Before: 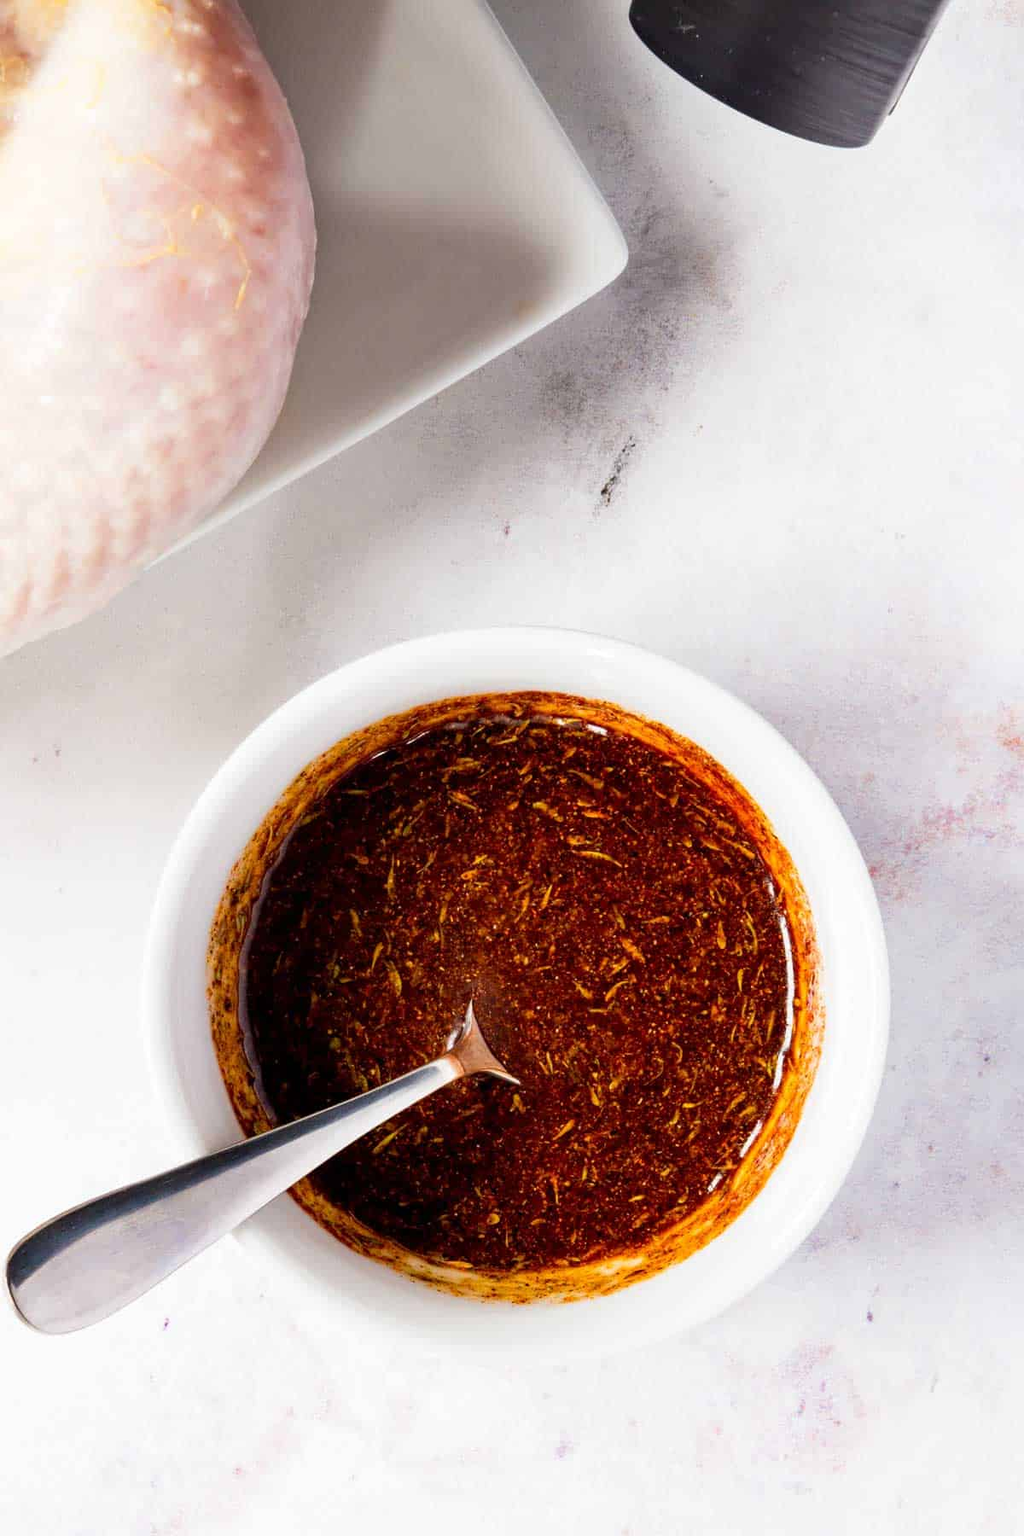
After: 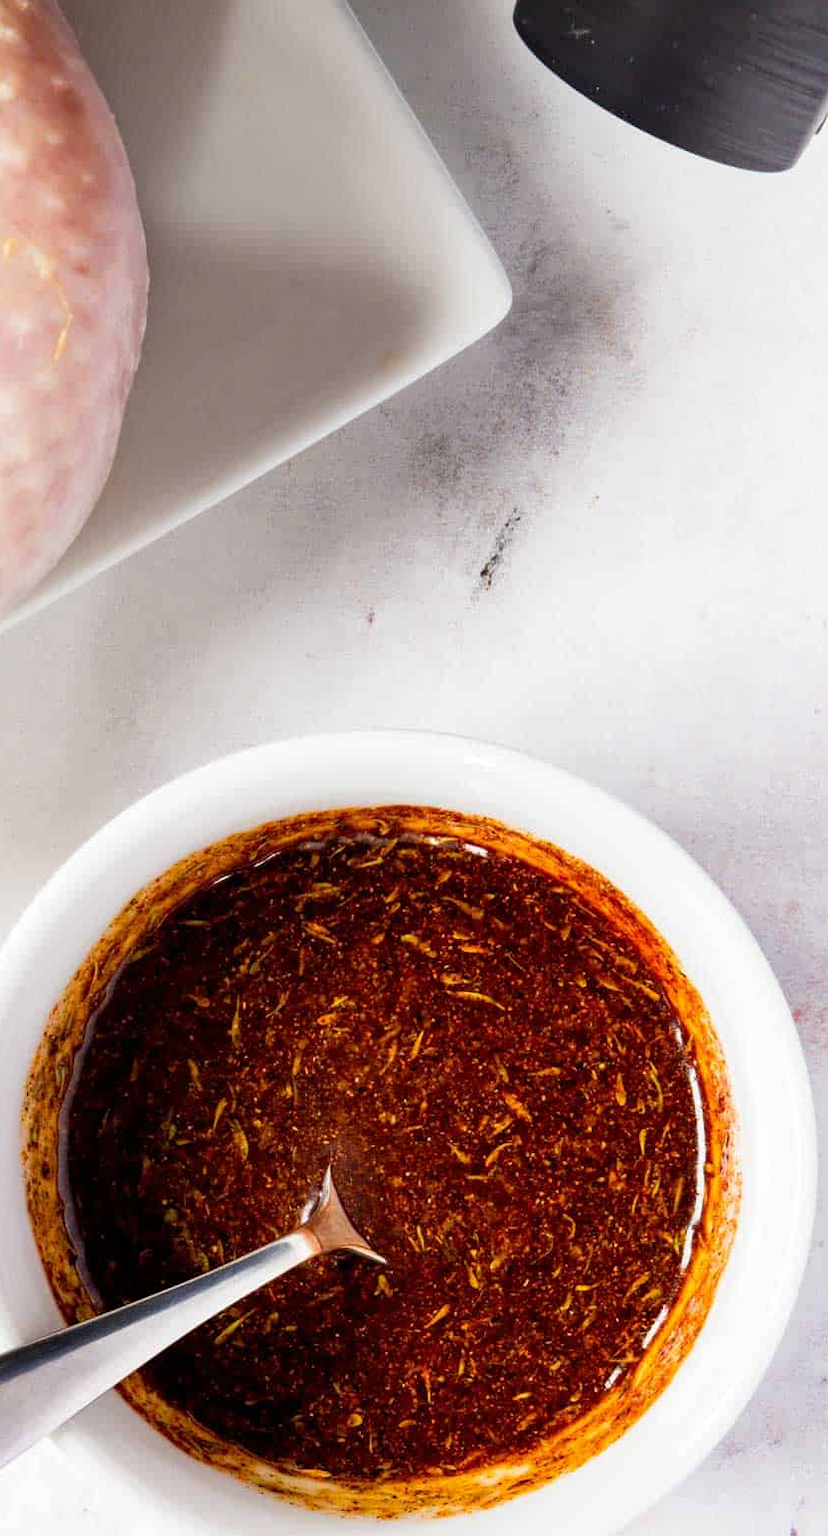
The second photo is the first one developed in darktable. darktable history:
crop: left 18.498%, right 12.045%, bottom 14.119%
